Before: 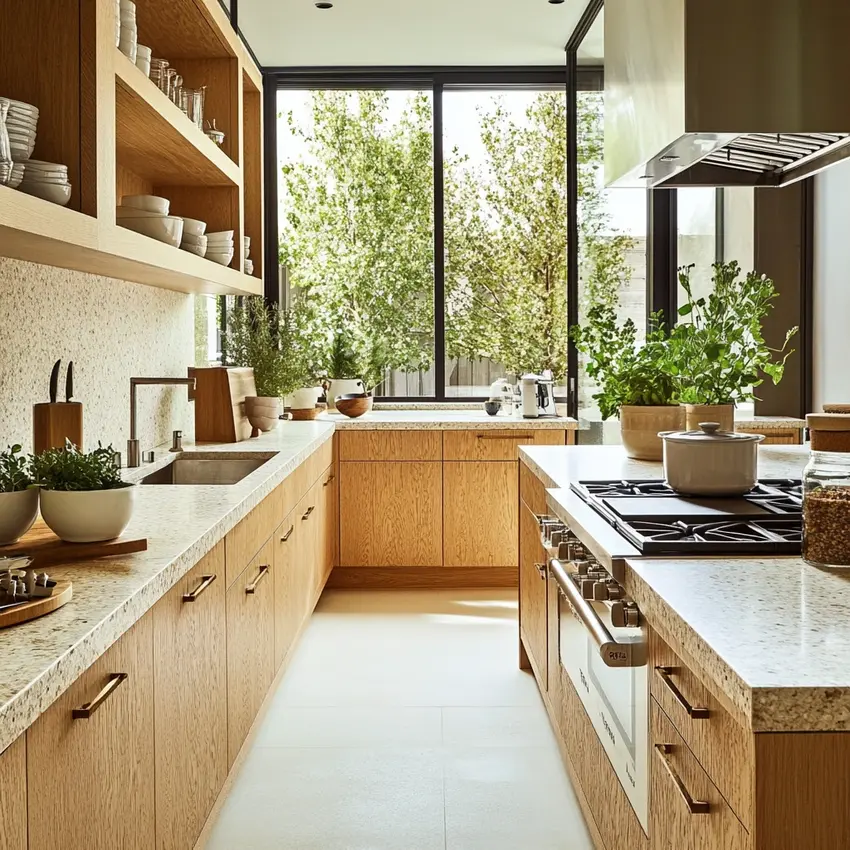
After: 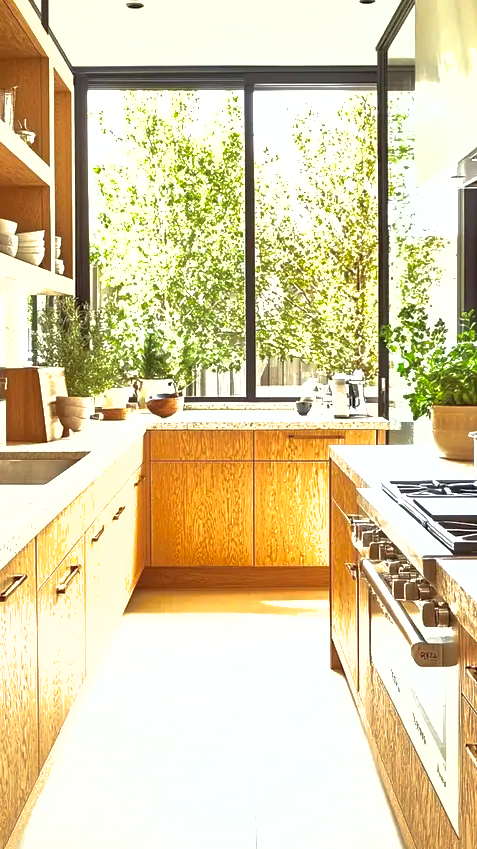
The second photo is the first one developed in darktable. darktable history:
base curve: curves: ch0 [(0, 0) (0.303, 0.277) (1, 1)], preserve colors none
shadows and highlights: on, module defaults
crop and rotate: left 22.378%, right 21.499%
exposure: exposure 1.134 EV, compensate highlight preservation false
